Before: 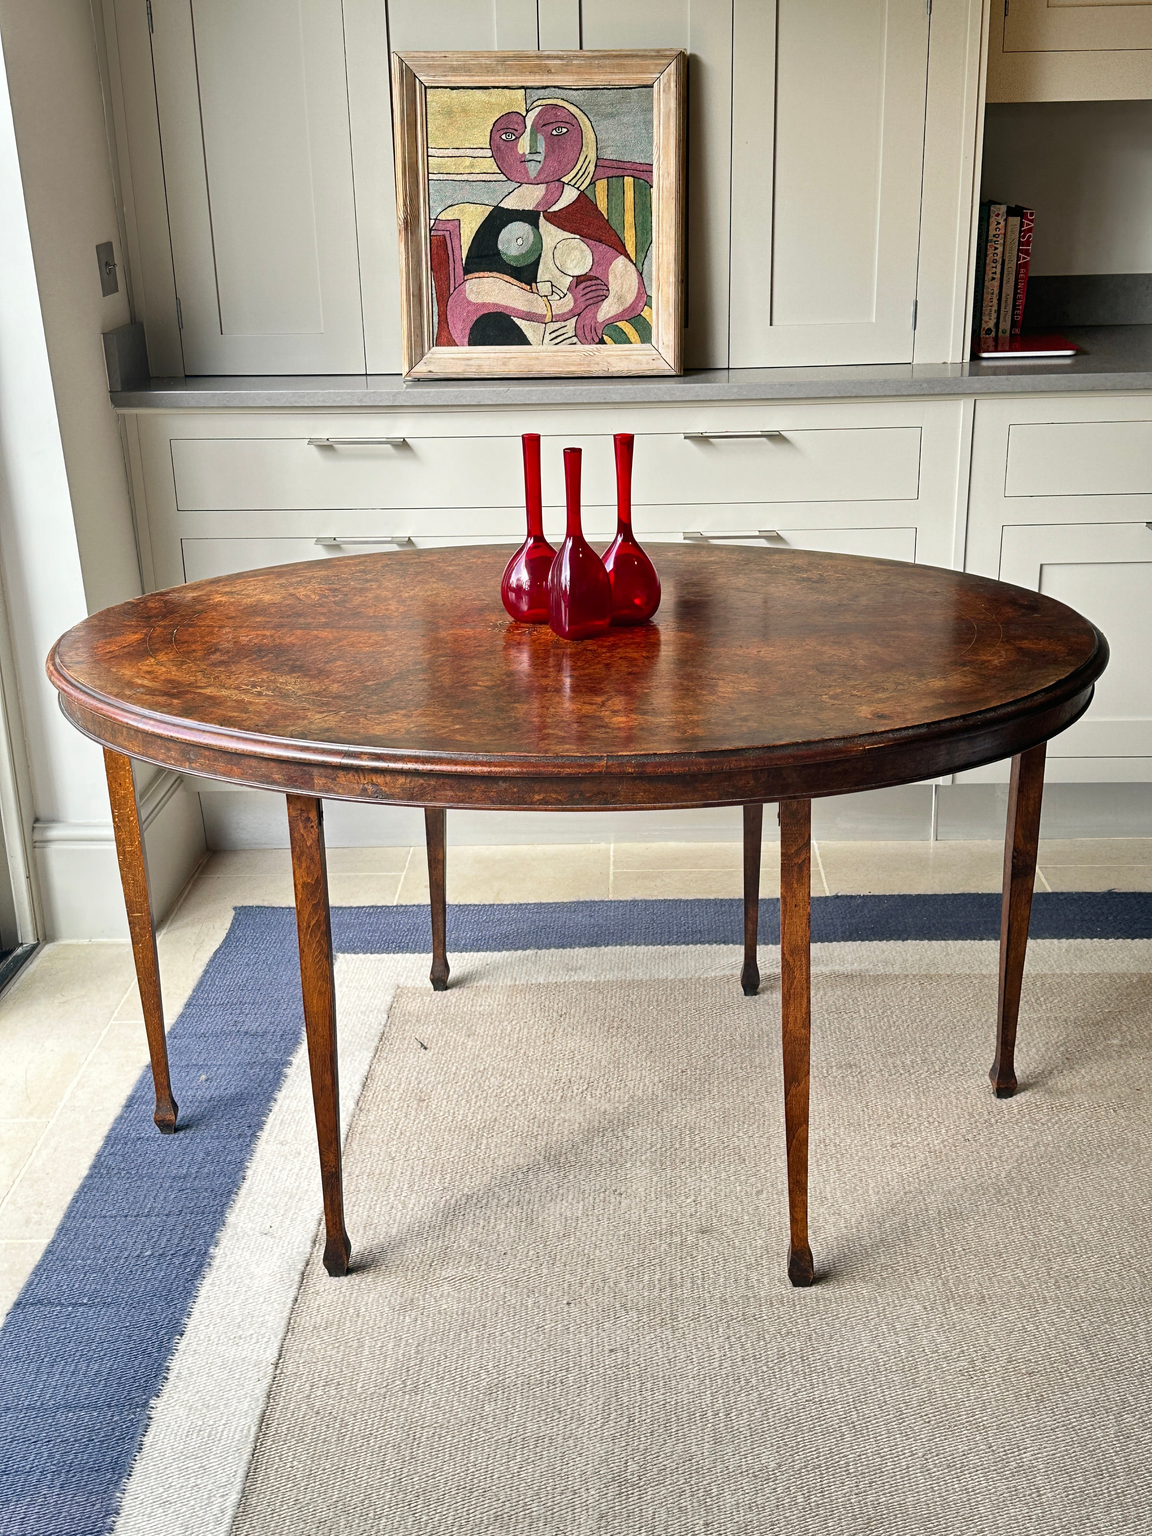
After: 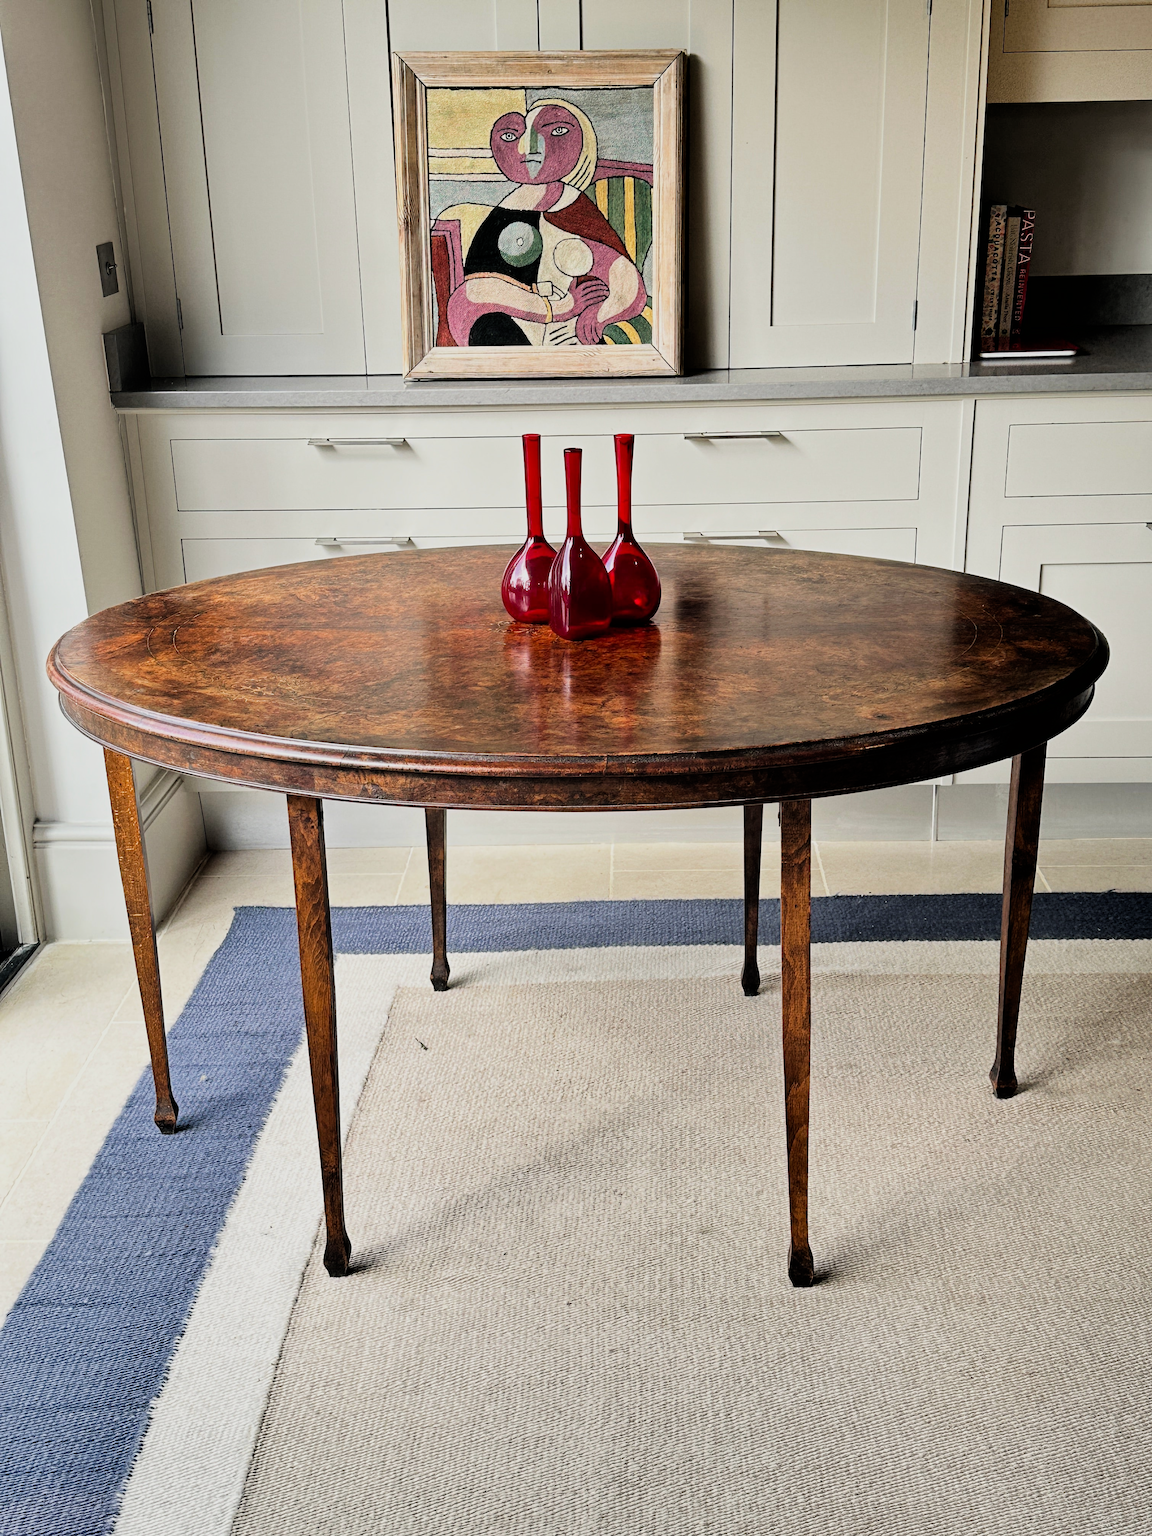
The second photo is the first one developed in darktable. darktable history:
filmic rgb: black relative exposure -5 EV, hardness 2.88, contrast 1.3
tone equalizer: on, module defaults
